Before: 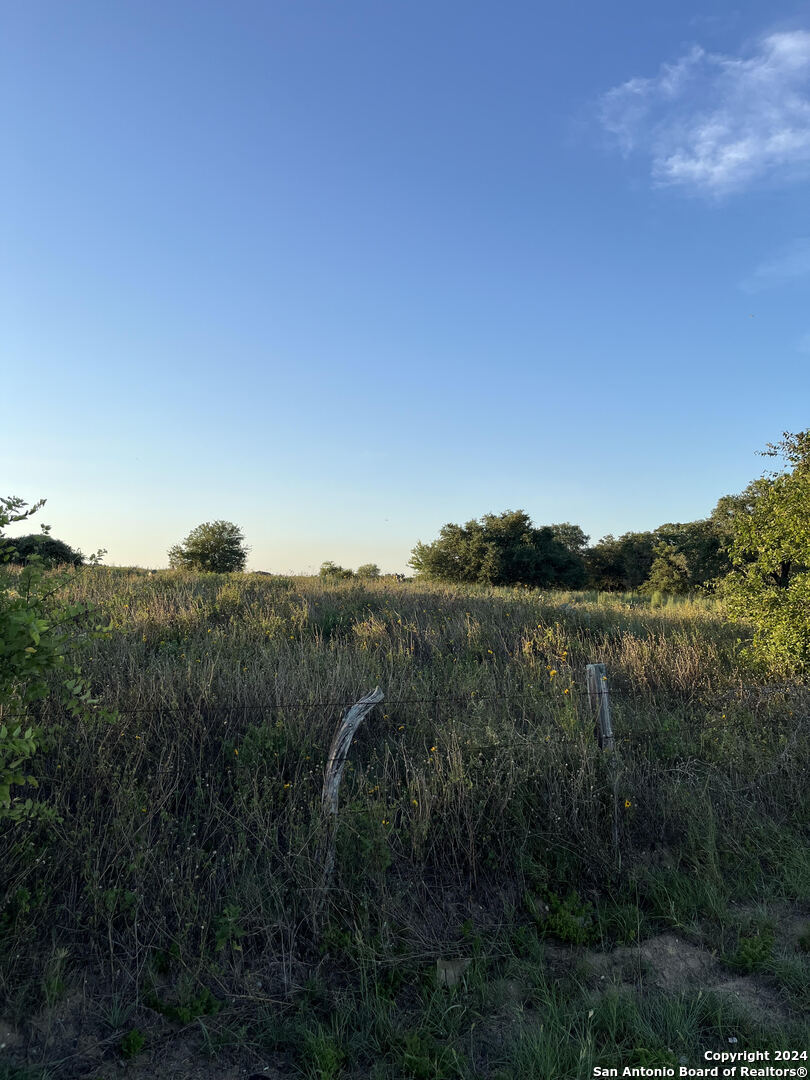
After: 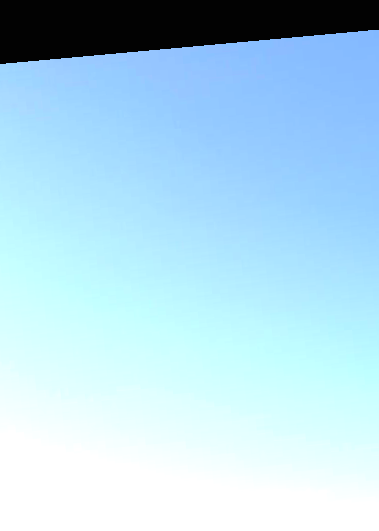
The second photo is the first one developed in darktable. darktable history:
exposure: black level correction 0, exposure 1.2 EV, compensate highlight preservation false
crop and rotate: left 10.817%, top 0.062%, right 47.194%, bottom 53.626%
rotate and perspective: rotation -5.2°, automatic cropping off
